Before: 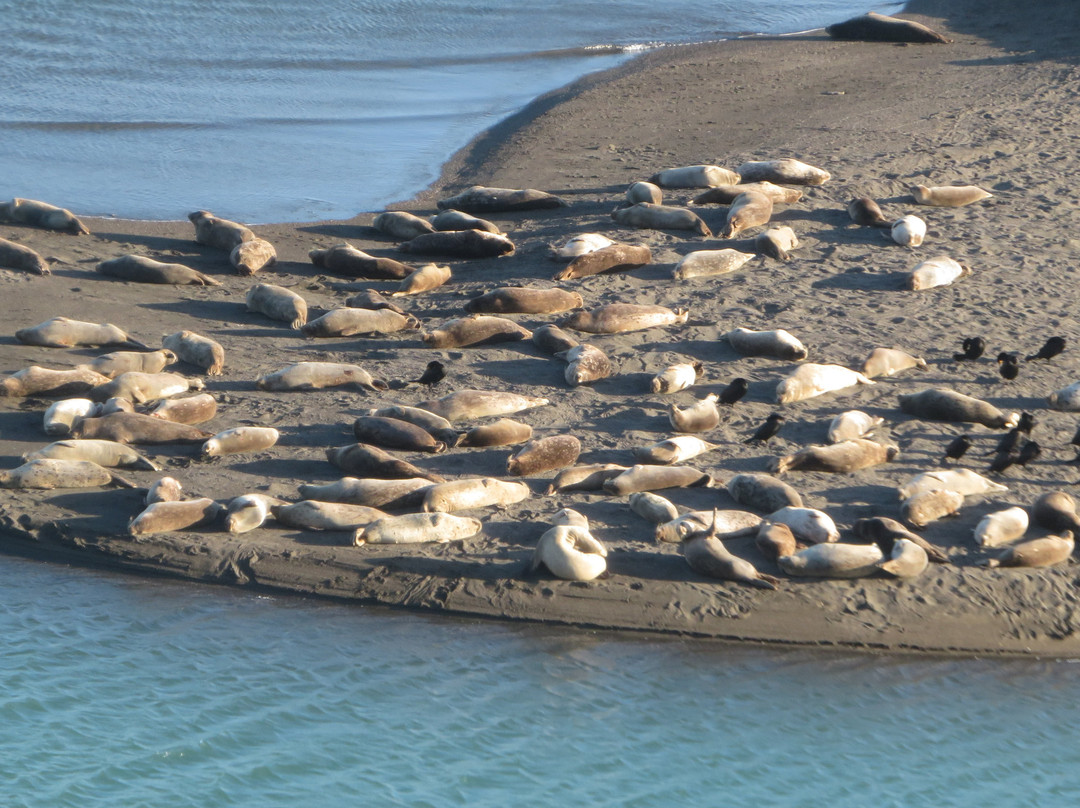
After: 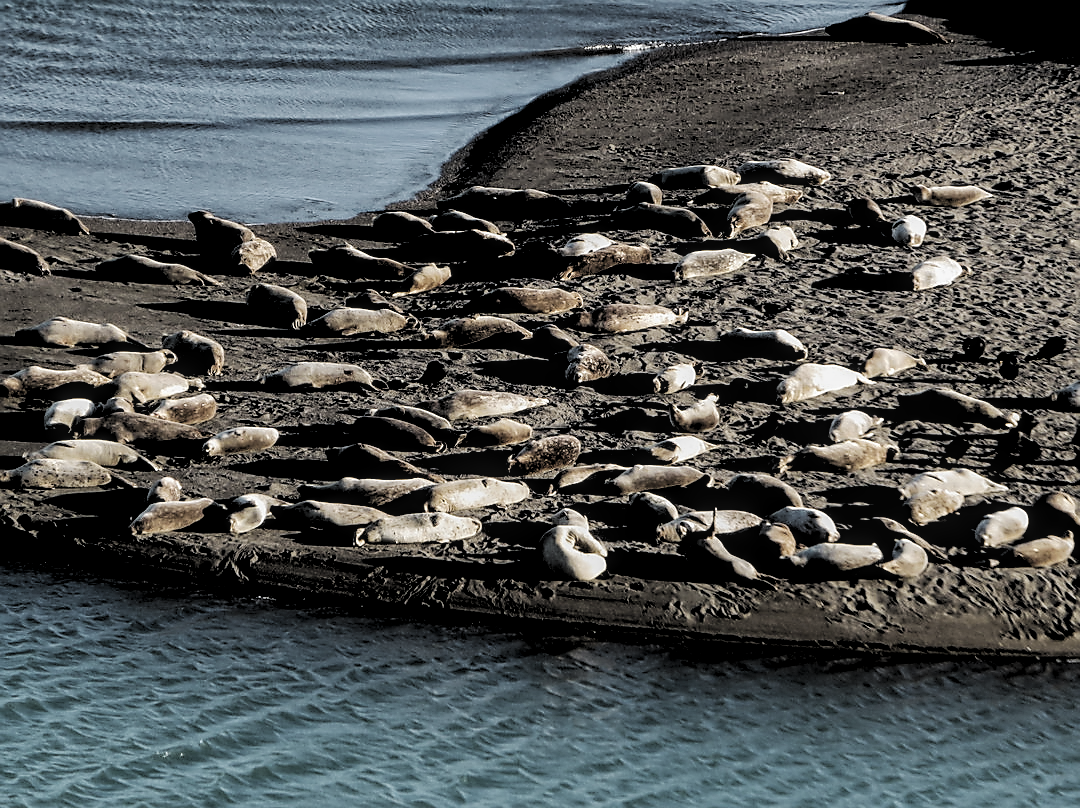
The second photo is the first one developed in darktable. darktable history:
levels: levels [0.514, 0.759, 1]
local contrast: on, module defaults
tone curve: curves: ch0 [(0, 0.022) (0.114, 0.088) (0.282, 0.316) (0.446, 0.511) (0.613, 0.693) (0.786, 0.843) (0.999, 0.949)]; ch1 [(0, 0) (0.395, 0.343) (0.463, 0.427) (0.486, 0.474) (0.503, 0.5) (0.535, 0.522) (0.555, 0.546) (0.594, 0.614) (0.755, 0.793) (1, 1)]; ch2 [(0, 0) (0.369, 0.388) (0.449, 0.431) (0.501, 0.5) (0.528, 0.517) (0.561, 0.59) (0.612, 0.646) (0.697, 0.721) (1, 1)], preserve colors none
sharpen: radius 1.349, amount 1.247, threshold 0.775
tone equalizer: -7 EV 0.208 EV, -6 EV 0.083 EV, -5 EV 0.074 EV, -4 EV 0.022 EV, -2 EV -0.035 EV, -1 EV -0.039 EV, +0 EV -0.055 EV, edges refinement/feathering 500, mask exposure compensation -1.57 EV, preserve details no
exposure: exposure 0.424 EV, compensate exposure bias true, compensate highlight preservation false
